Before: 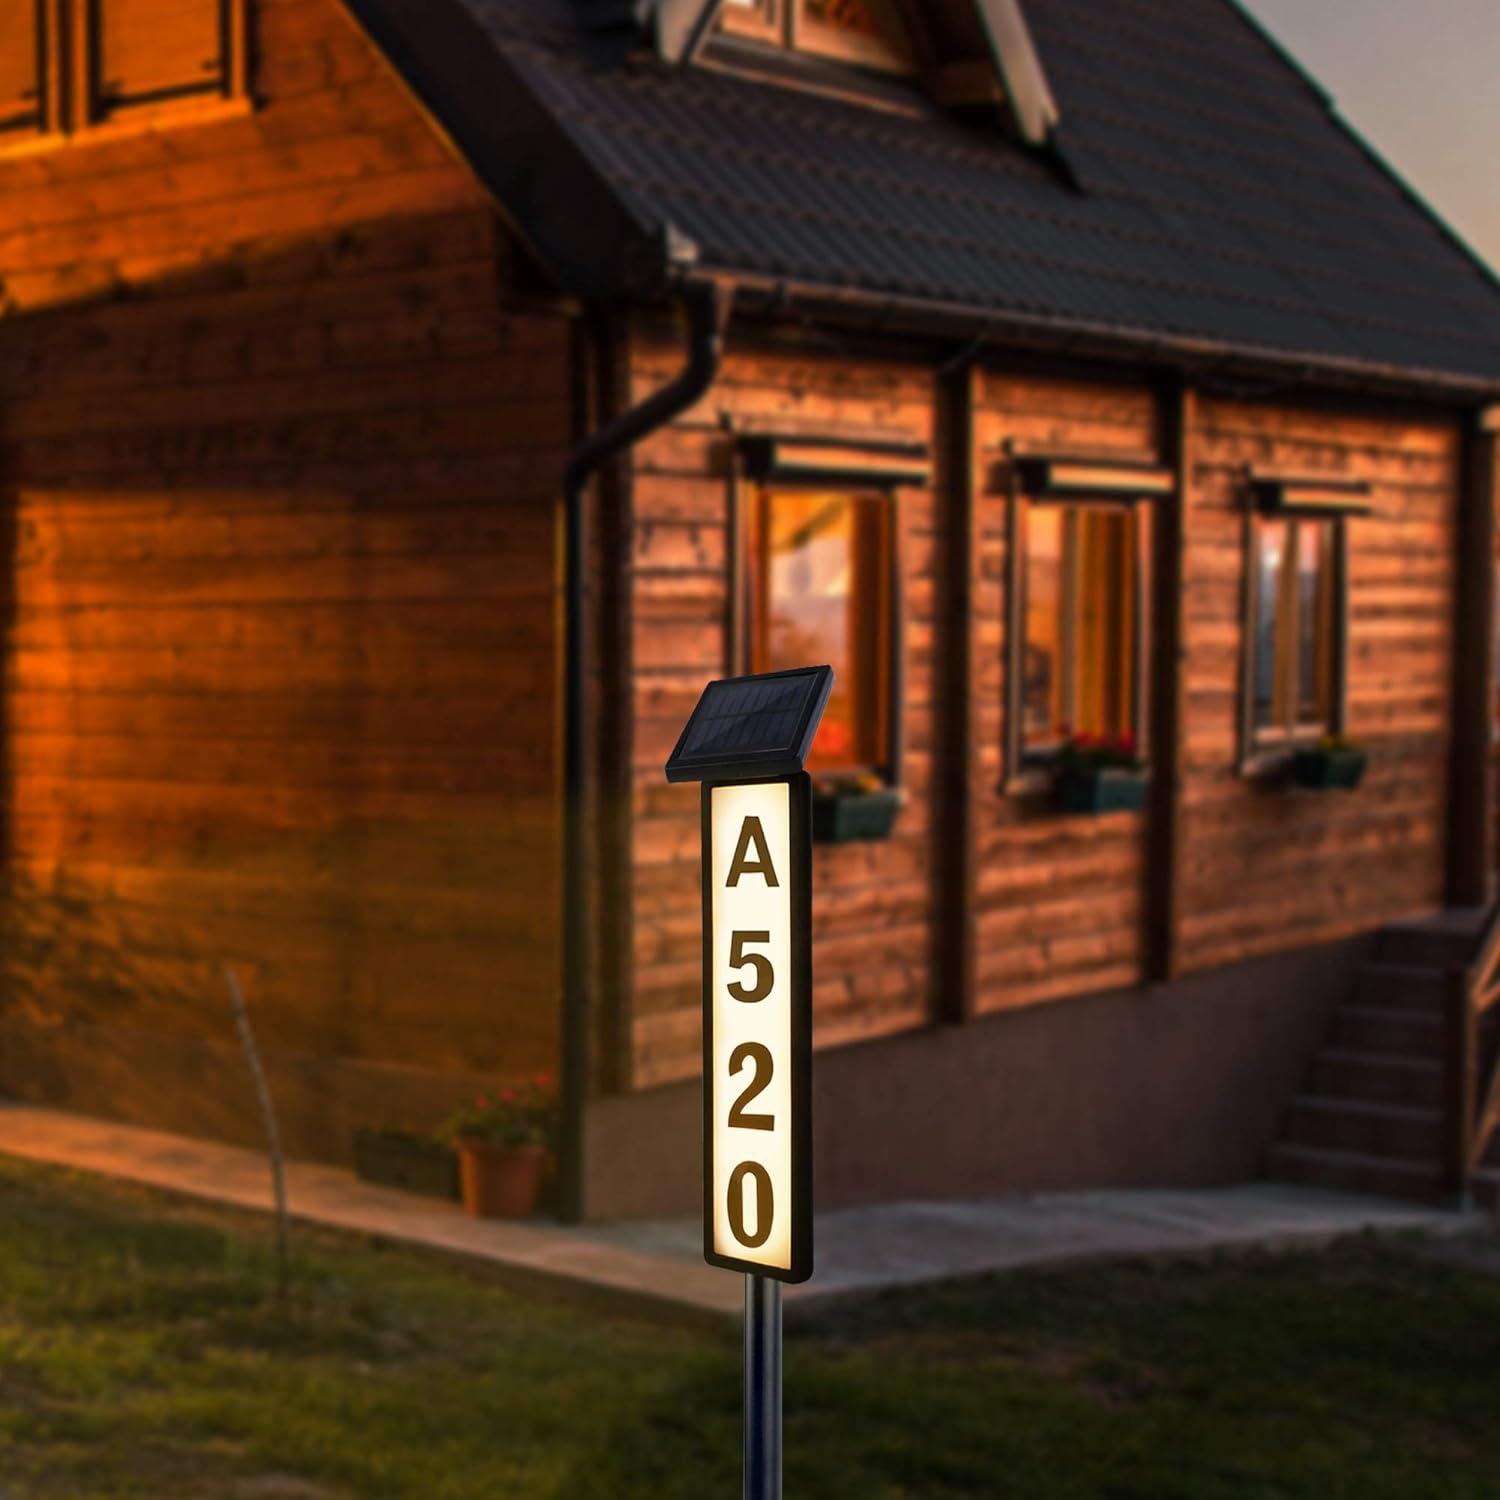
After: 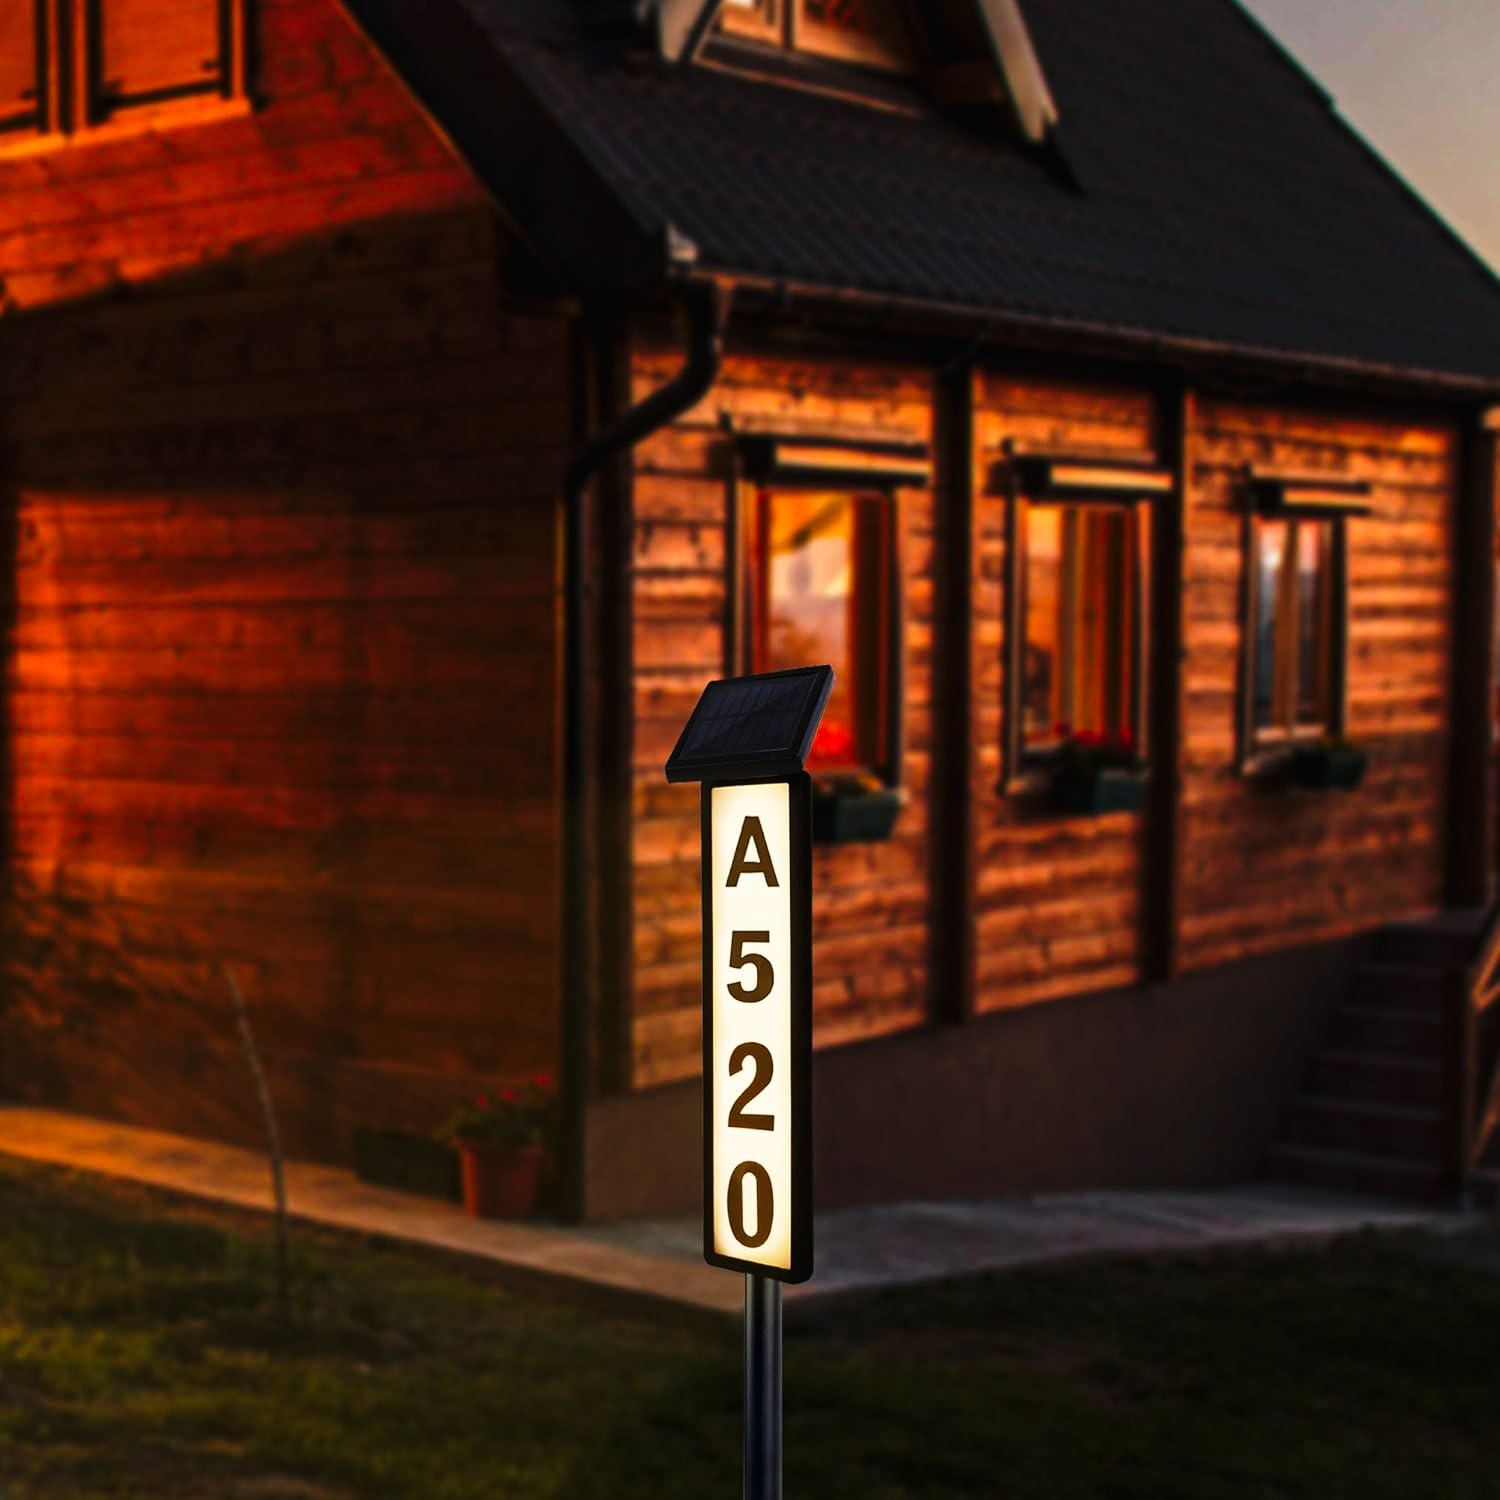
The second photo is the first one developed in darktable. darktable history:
levels: mode automatic, levels [0.101, 0.578, 0.953]
tone curve: curves: ch0 [(0.016, 0.011) (0.21, 0.113) (0.515, 0.476) (0.78, 0.795) (1, 0.981)], preserve colors none
